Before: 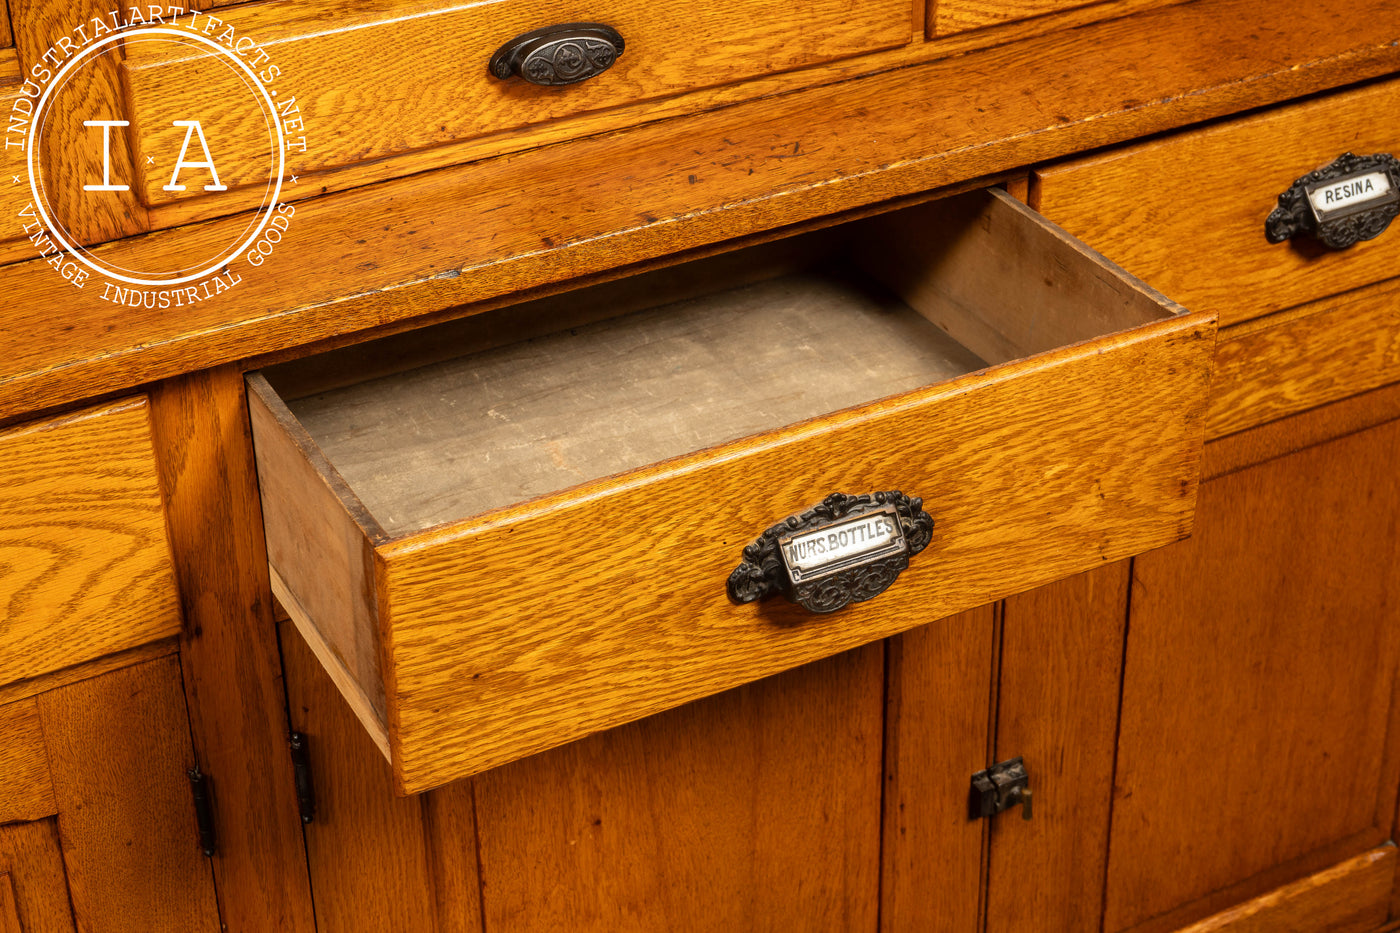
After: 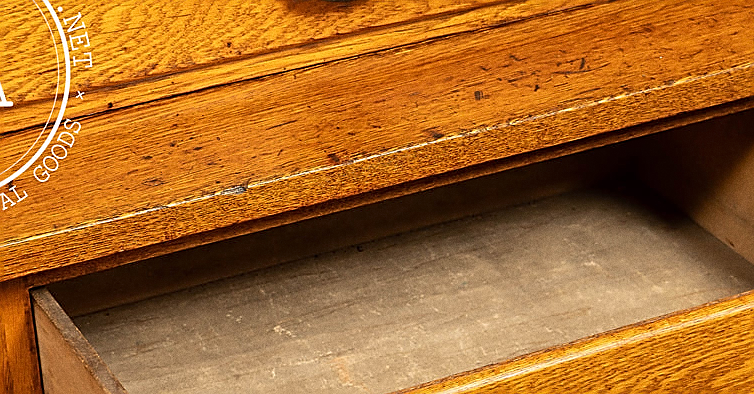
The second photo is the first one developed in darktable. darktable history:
crop: left 15.306%, top 9.065%, right 30.789%, bottom 48.638%
sharpen: radius 1.4, amount 1.25, threshold 0.7
grain: coarseness 0.09 ISO
